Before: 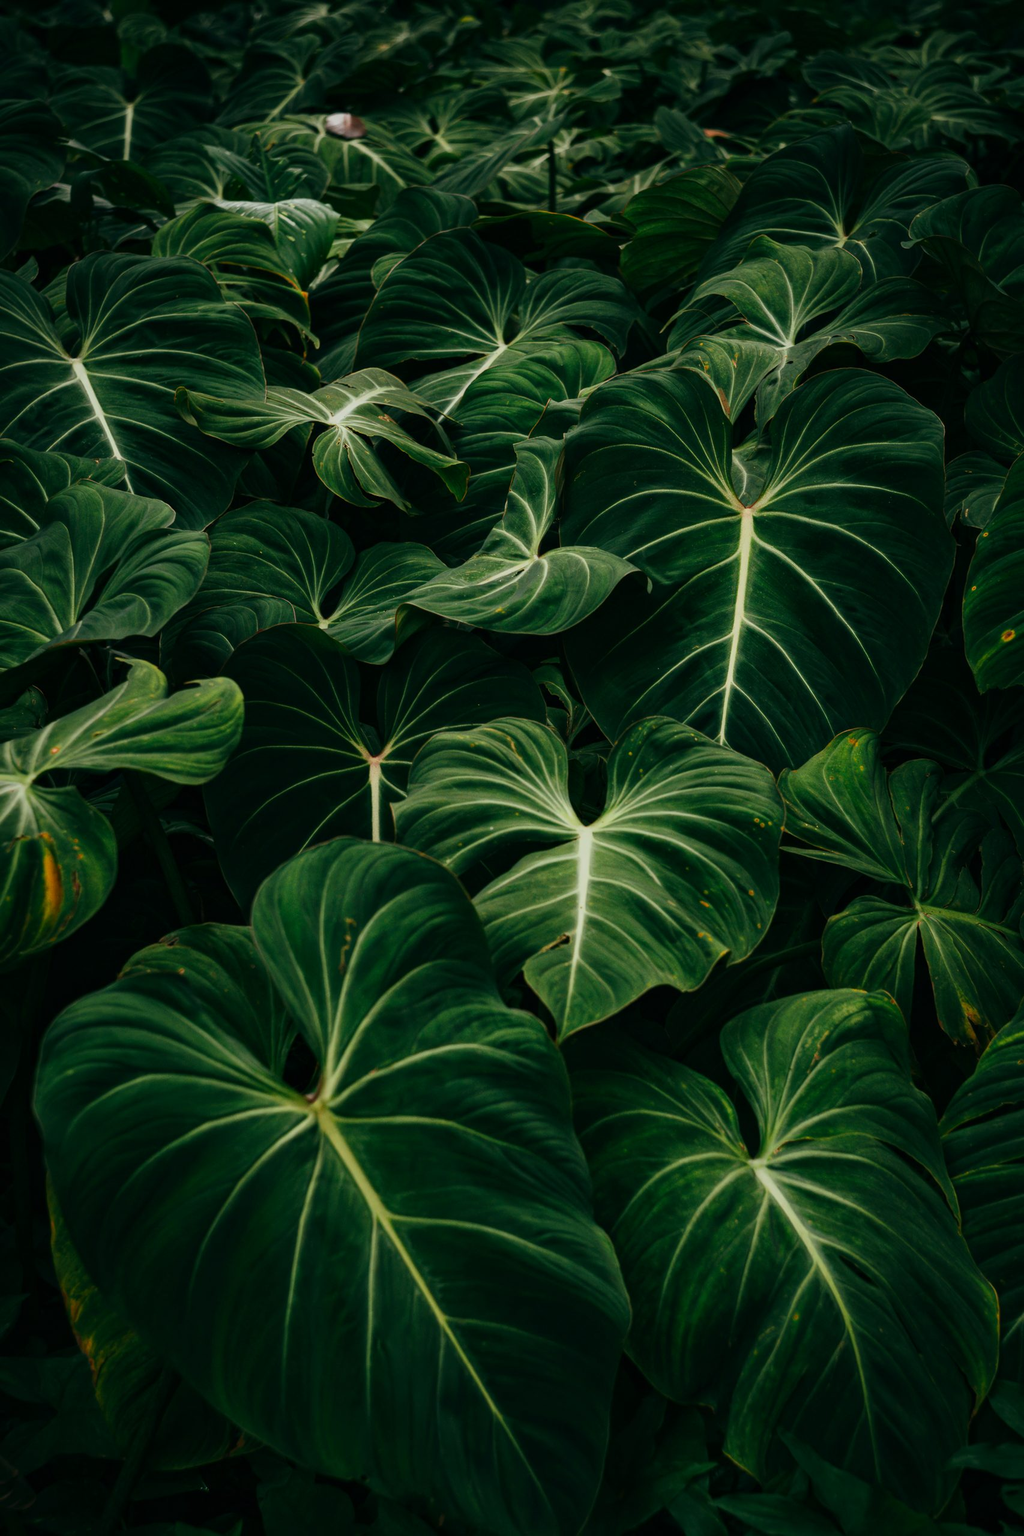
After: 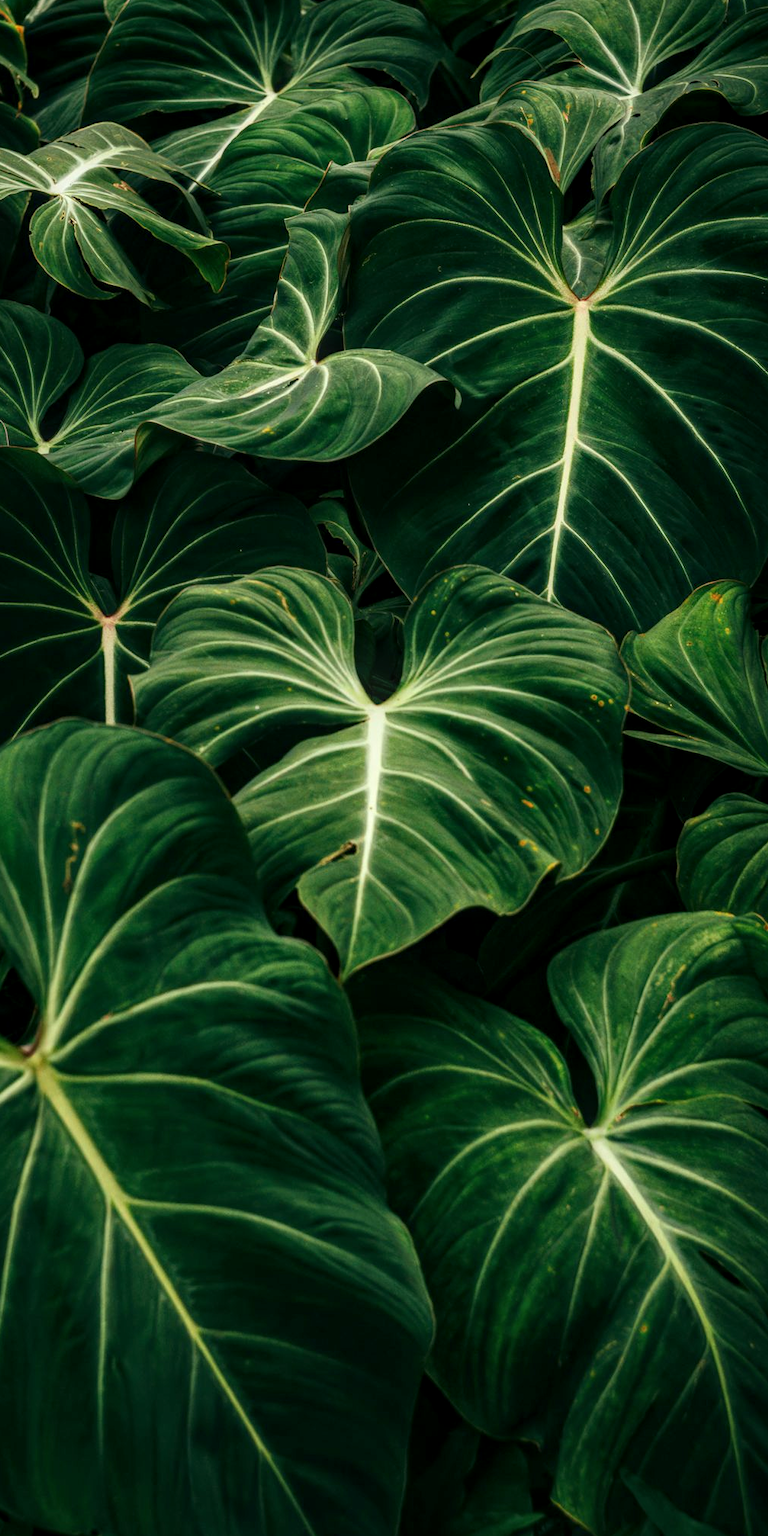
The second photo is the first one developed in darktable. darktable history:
crop and rotate: left 28.256%, top 17.734%, right 12.656%, bottom 3.573%
exposure: exposure 0.4 EV, compensate highlight preservation false
white balance: red 1, blue 1
local contrast: on, module defaults
